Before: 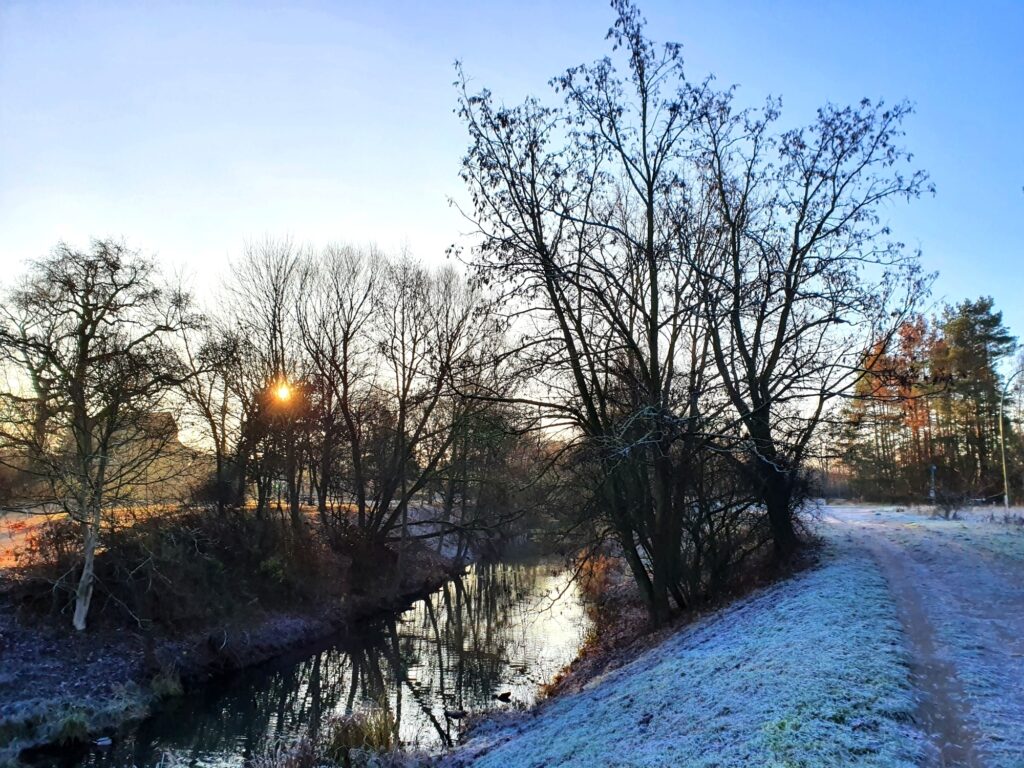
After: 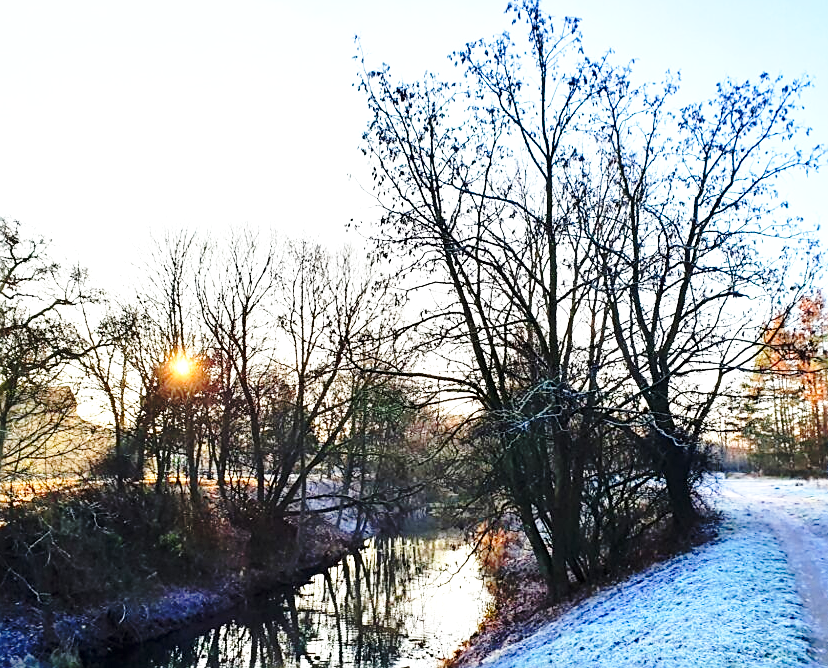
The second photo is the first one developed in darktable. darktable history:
exposure: exposure 0.566 EV, compensate highlight preservation false
base curve: curves: ch0 [(0, 0) (0.032, 0.037) (0.105, 0.228) (0.435, 0.76) (0.856, 0.983) (1, 1)], preserve colors none
sharpen: on, module defaults
crop: left 9.929%, top 3.475%, right 9.188%, bottom 9.529%
